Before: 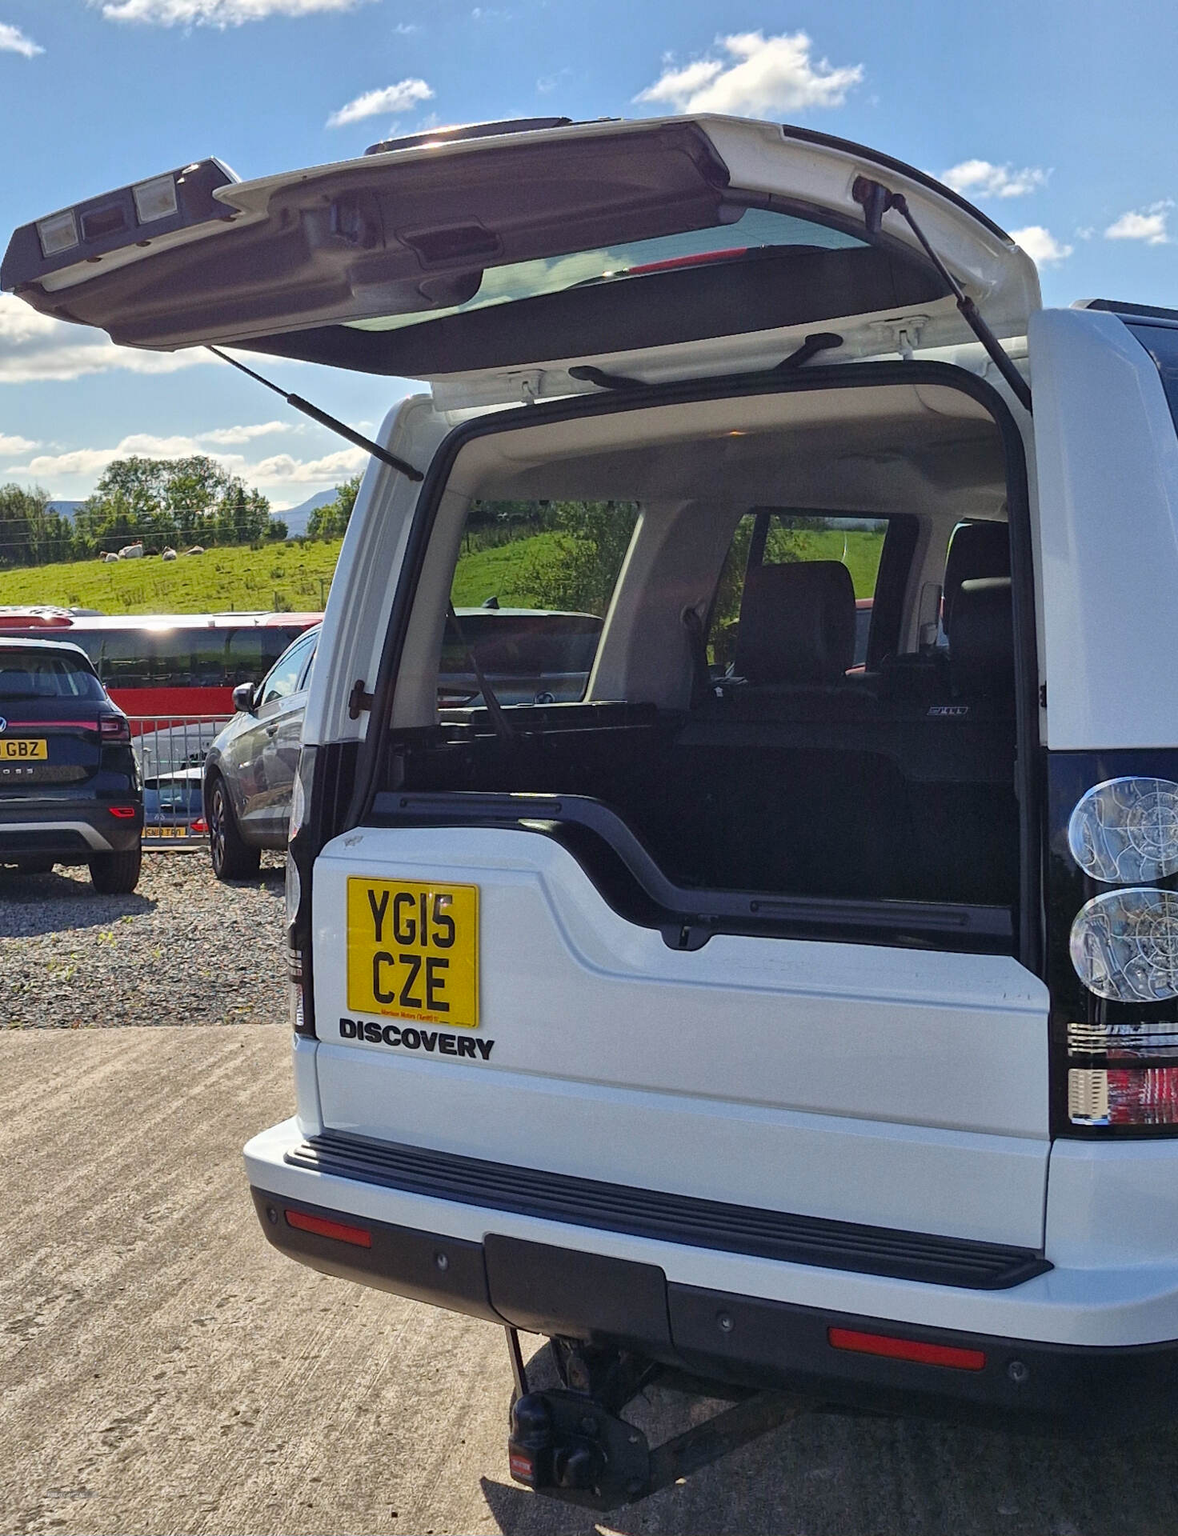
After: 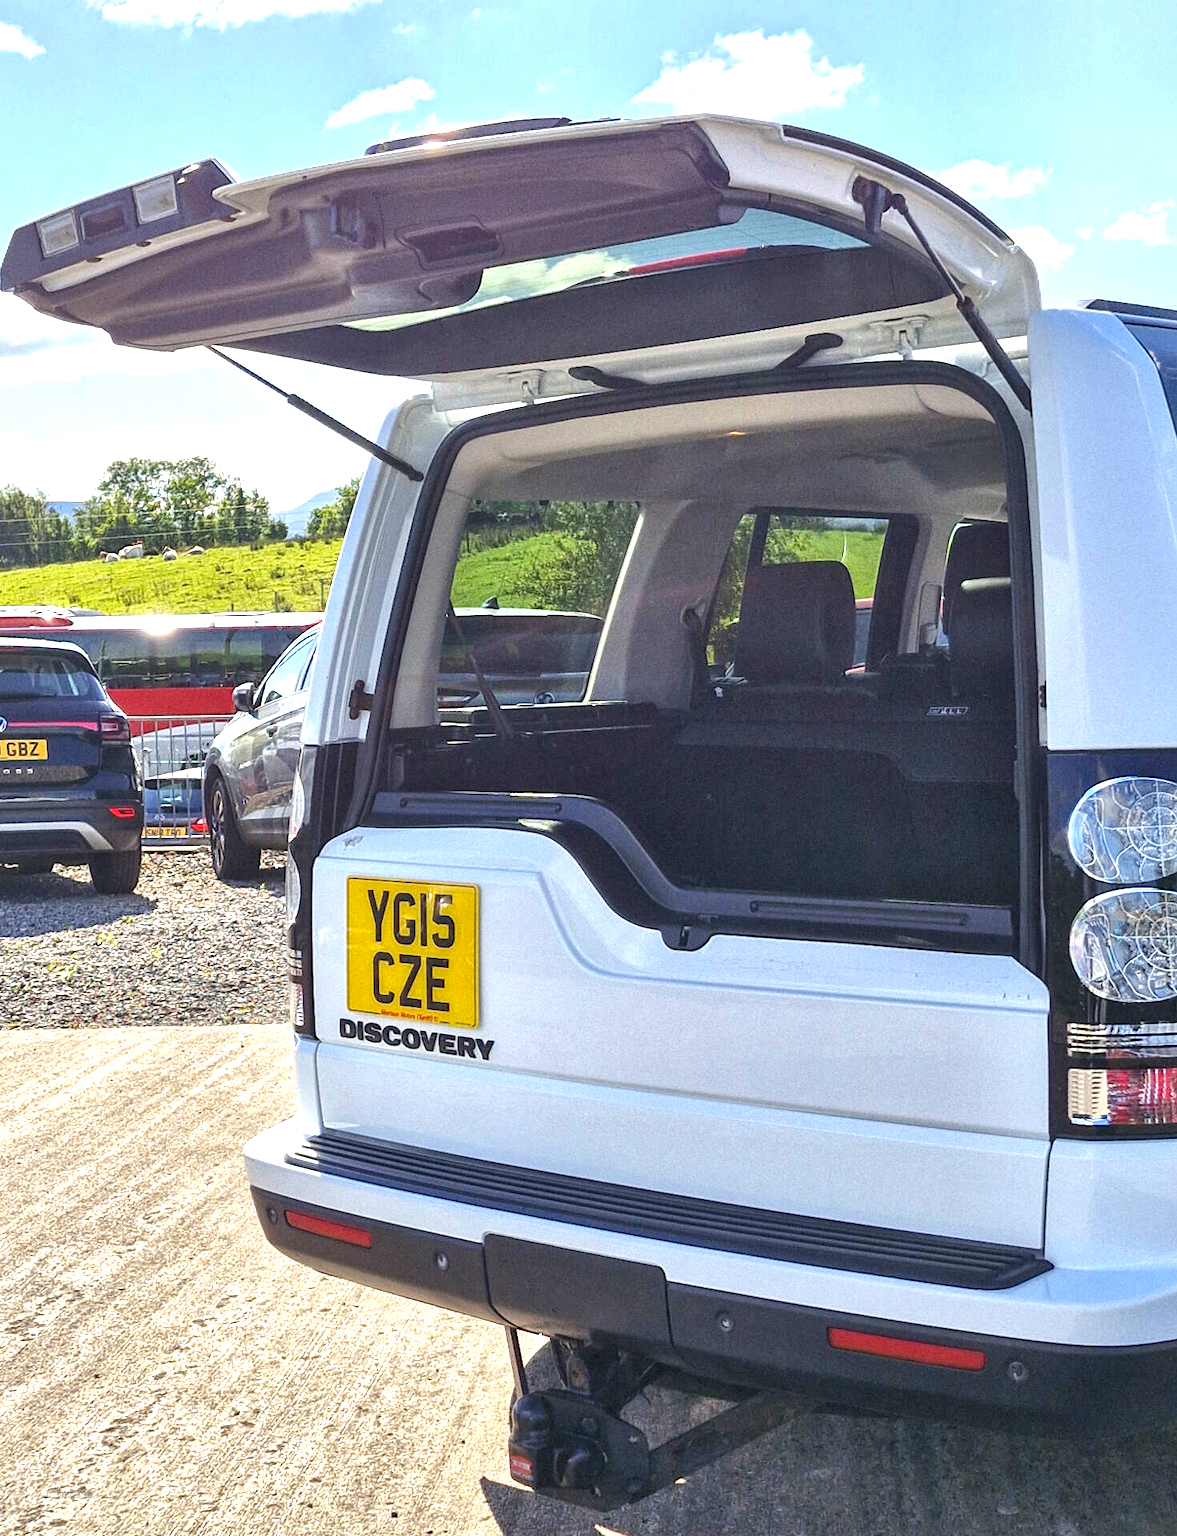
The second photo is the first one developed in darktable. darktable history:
local contrast: on, module defaults
exposure: black level correction 0, exposure 1.176 EV, compensate highlight preservation false
